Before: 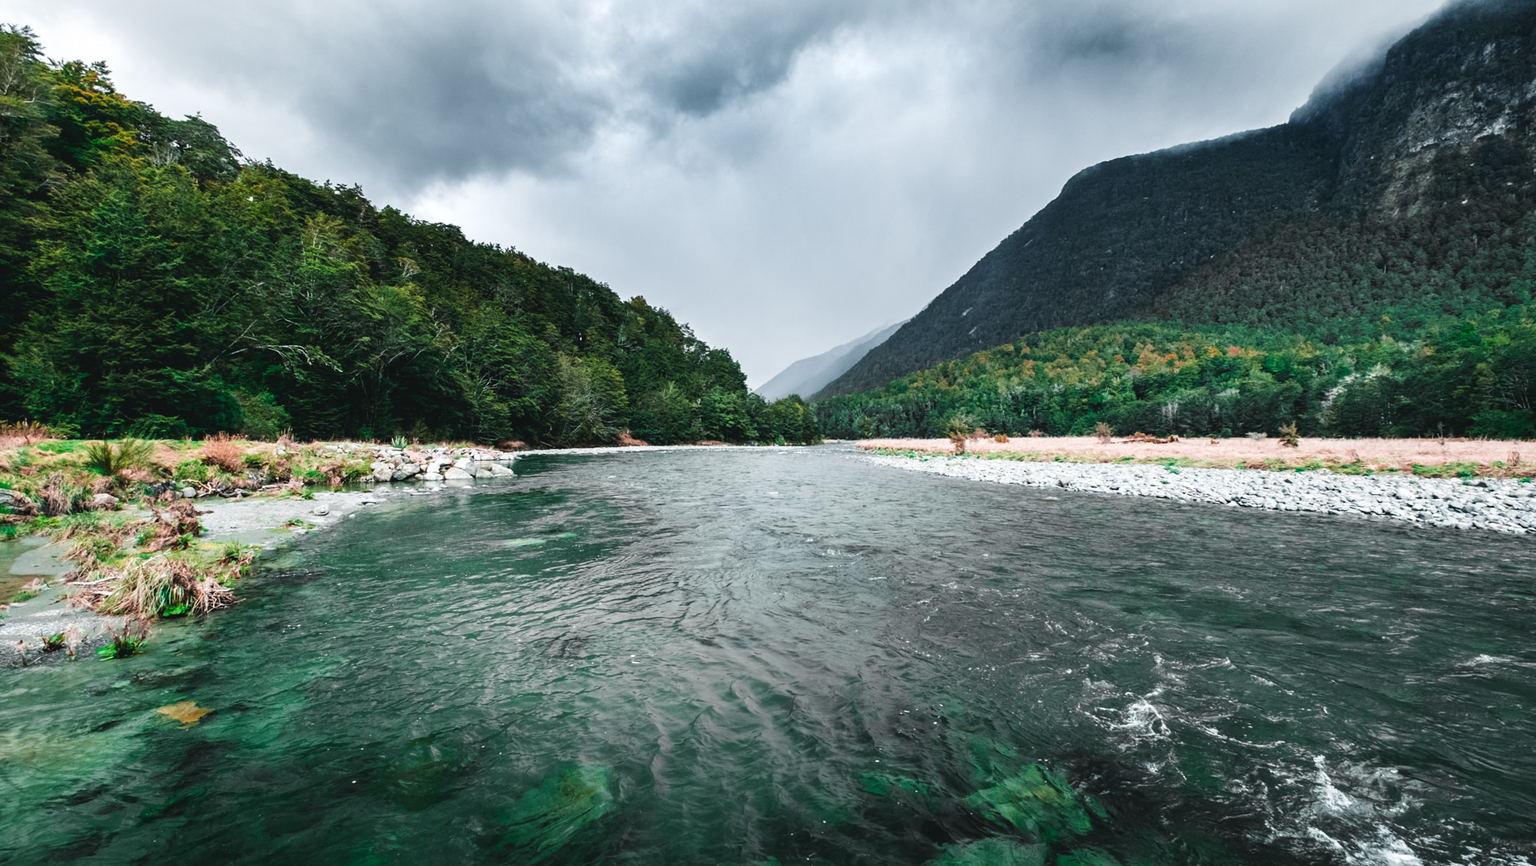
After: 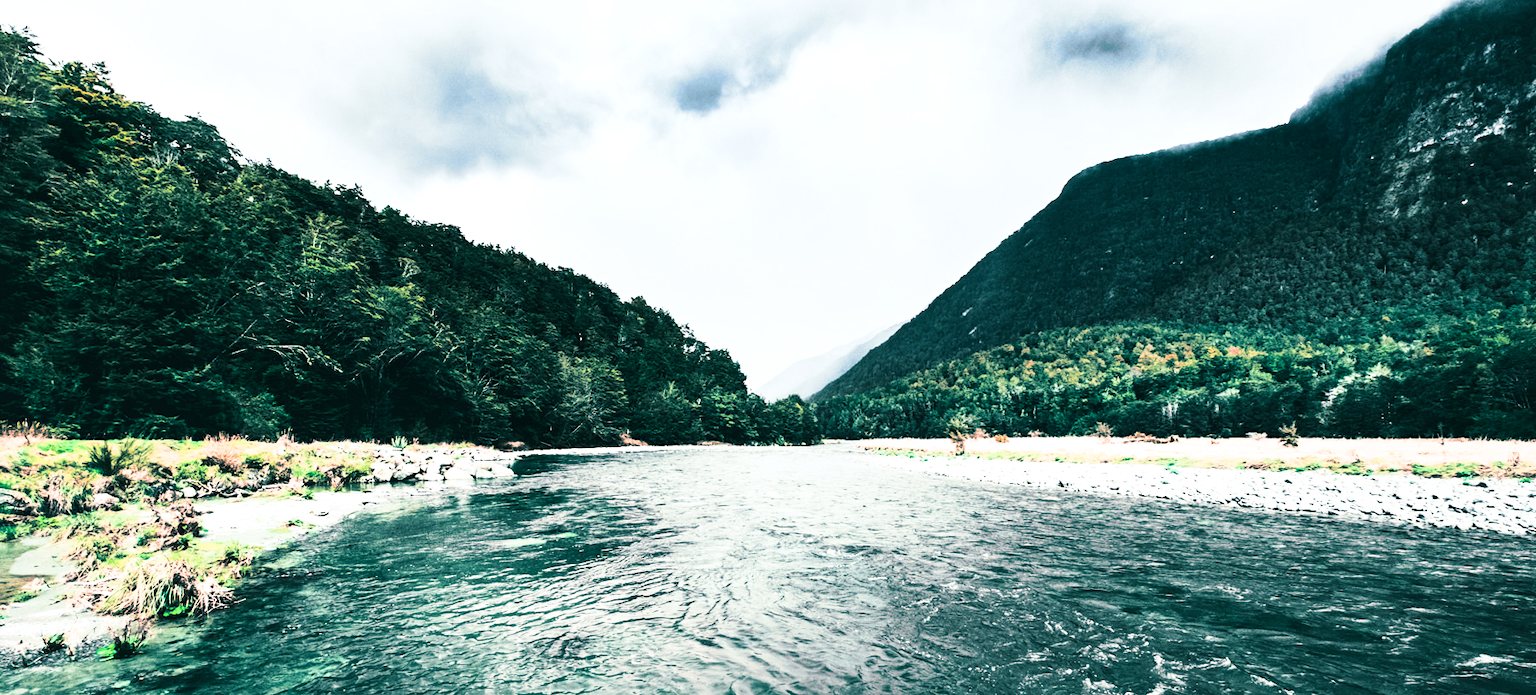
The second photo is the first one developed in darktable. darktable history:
tone equalizer: on, module defaults
crop: bottom 19.644%
local contrast: mode bilateral grid, contrast 20, coarseness 50, detail 130%, midtone range 0.2
split-toning: shadows › hue 186.43°, highlights › hue 49.29°, compress 30.29%
contrast brightness saturation: contrast 0.62, brightness 0.34, saturation 0.14
